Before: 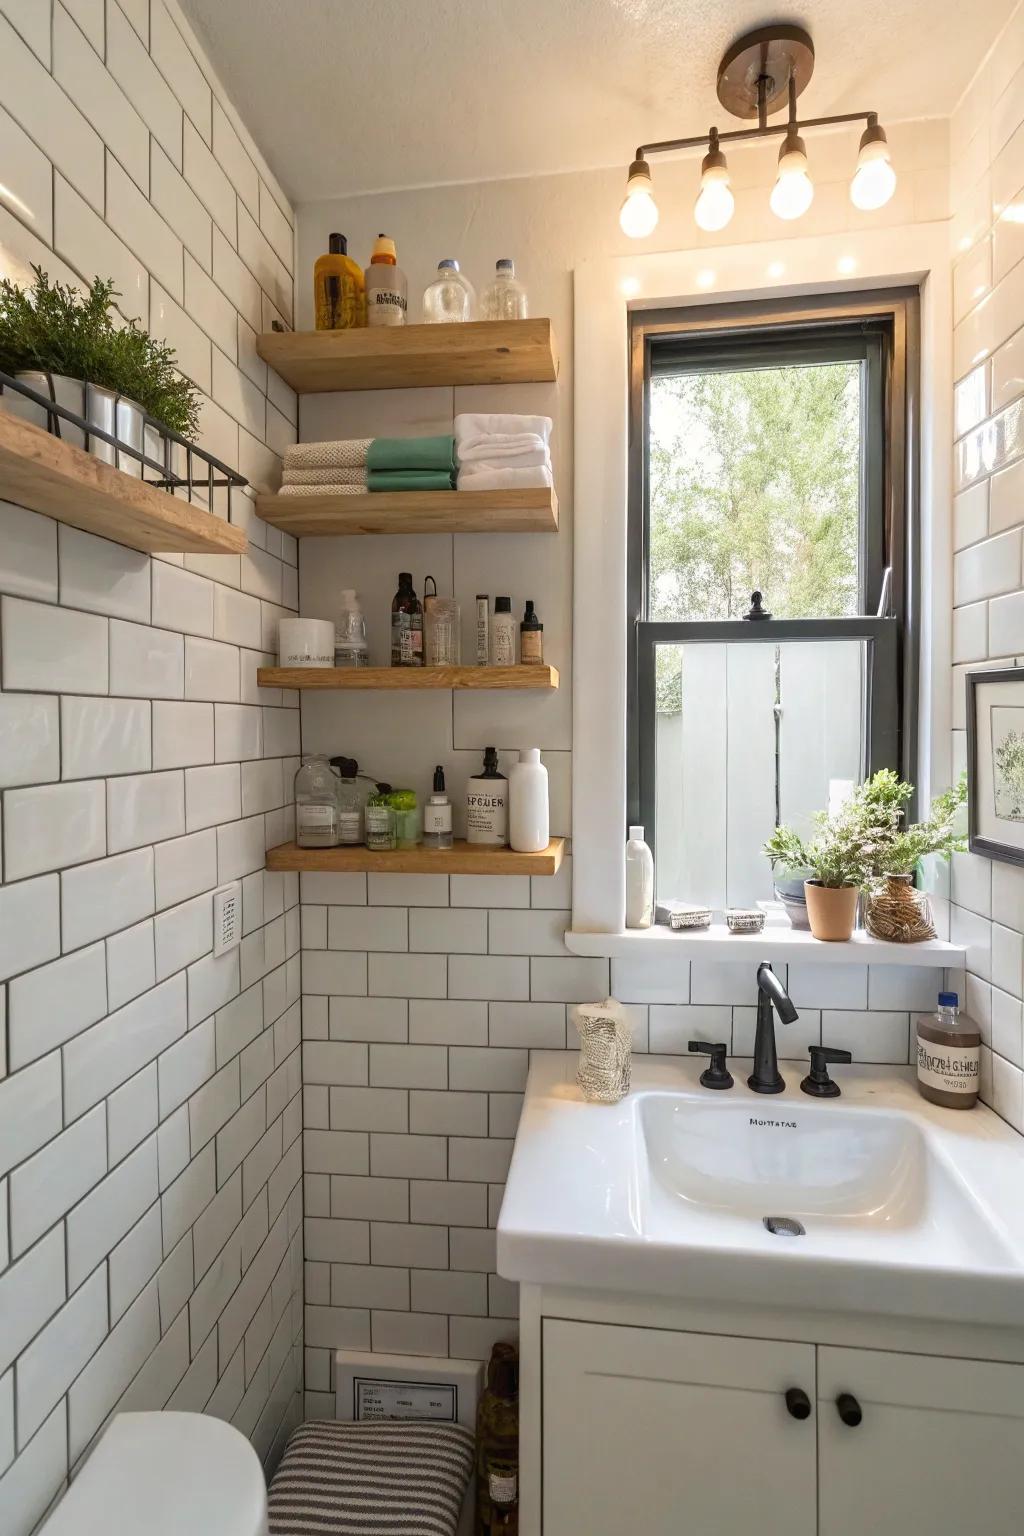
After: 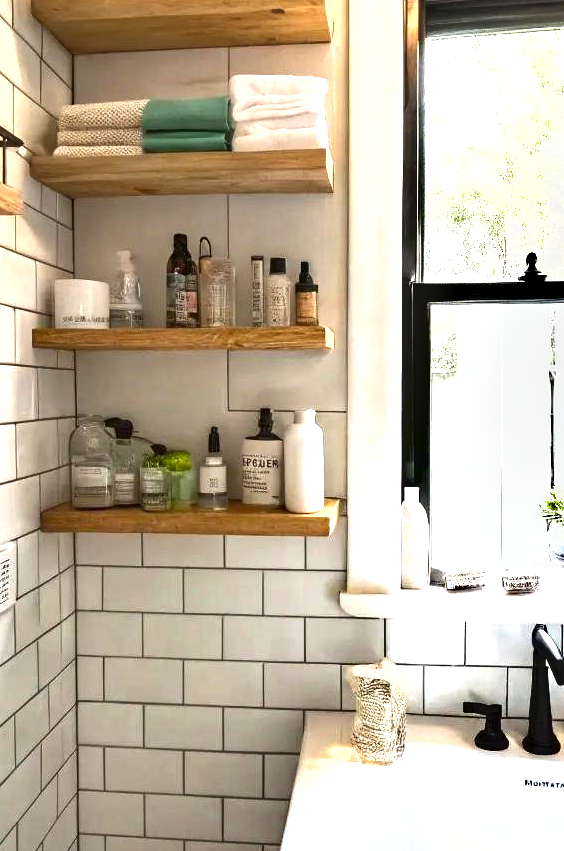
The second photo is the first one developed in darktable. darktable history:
exposure: exposure 1.143 EV, compensate highlight preservation false
crop and rotate: left 22.014%, top 22.121%, right 22.851%, bottom 22.473%
local contrast: highlights 107%, shadows 100%, detail 119%, midtone range 0.2
base curve: preserve colors none
shadows and highlights: soften with gaussian
